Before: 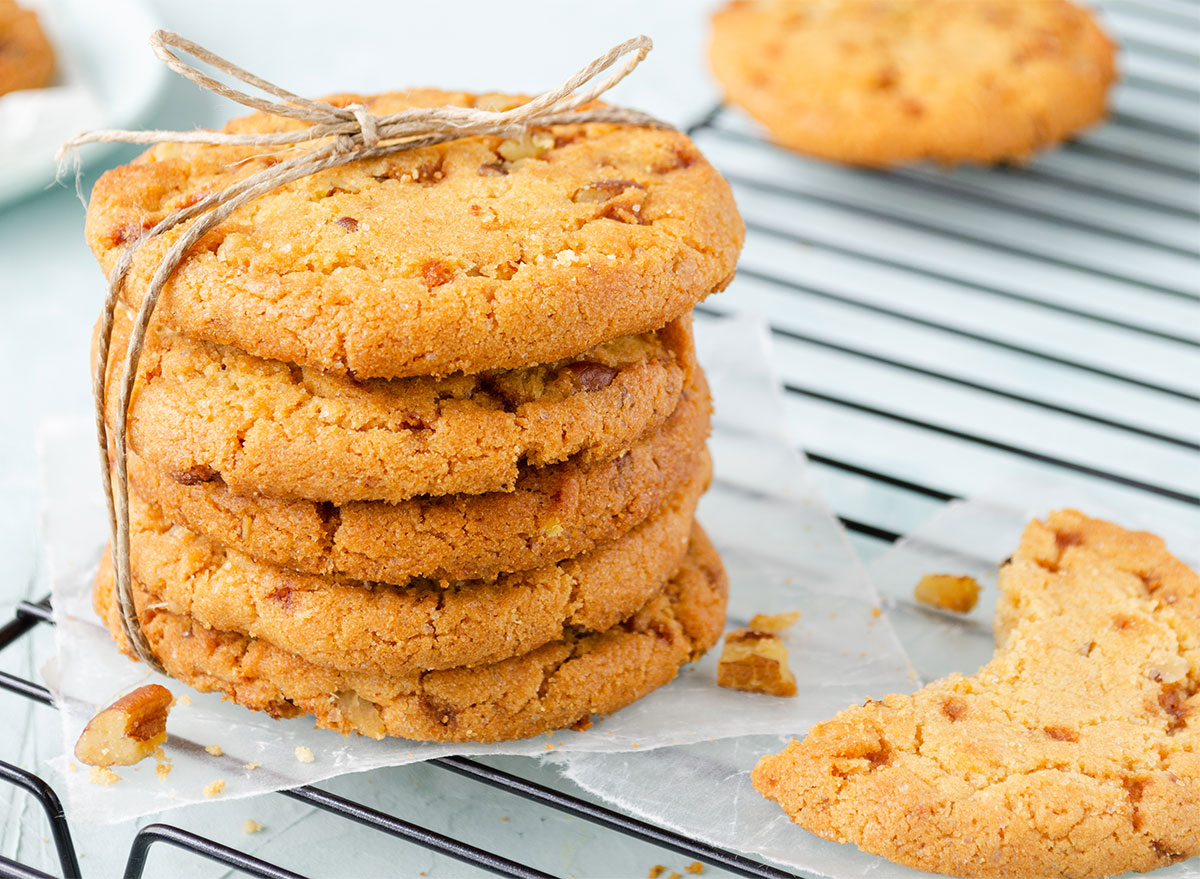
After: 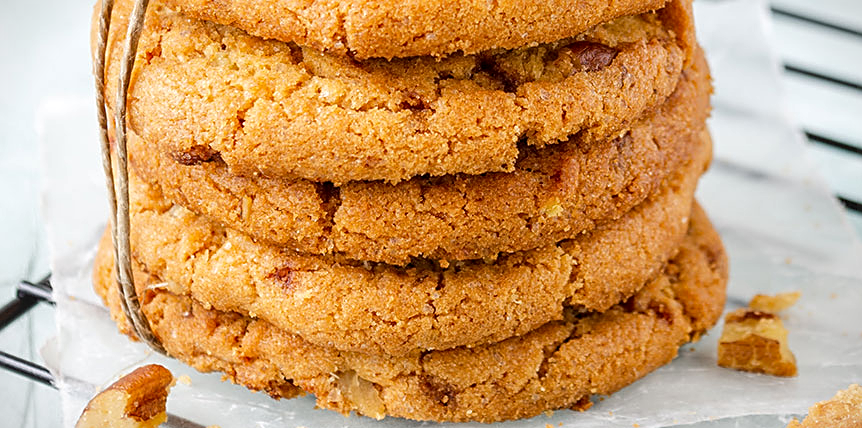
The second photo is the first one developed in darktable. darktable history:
sharpen: on, module defaults
crop: top 36.451%, right 28.149%, bottom 14.839%
vignetting: fall-off start 100.99%, width/height ratio 1.31
local contrast: on, module defaults
